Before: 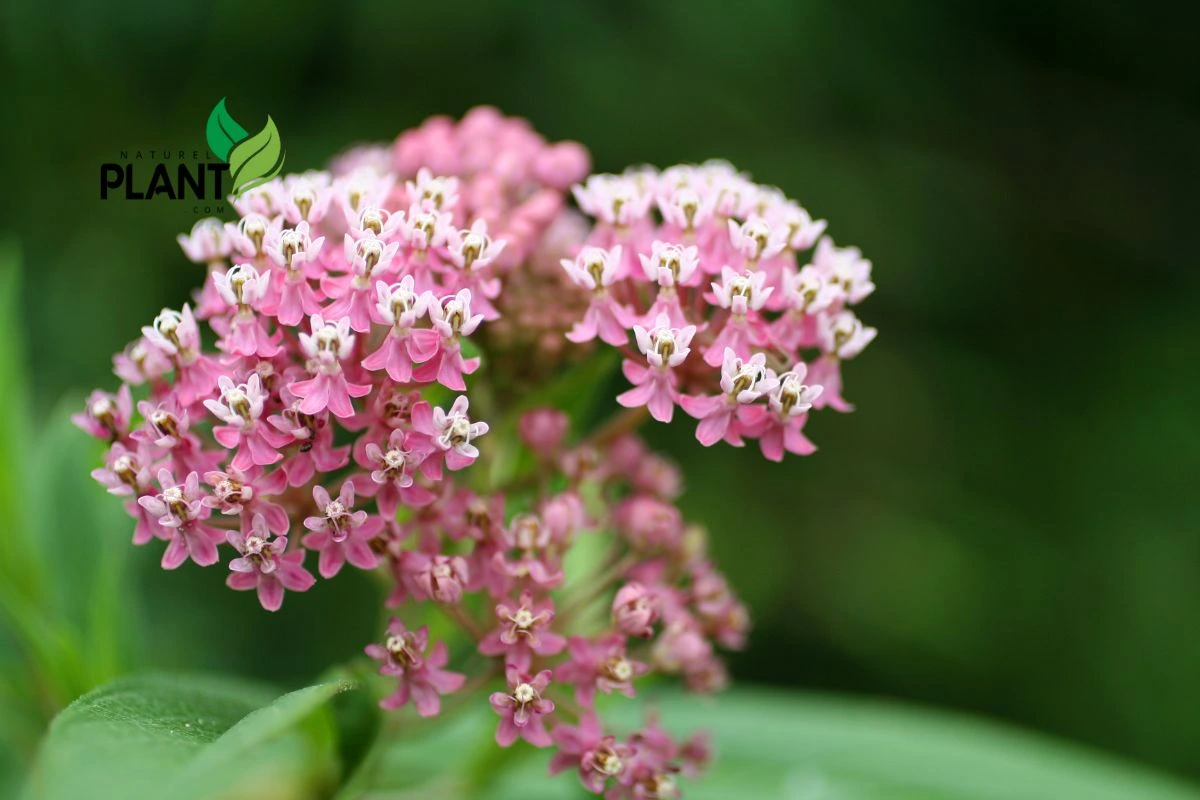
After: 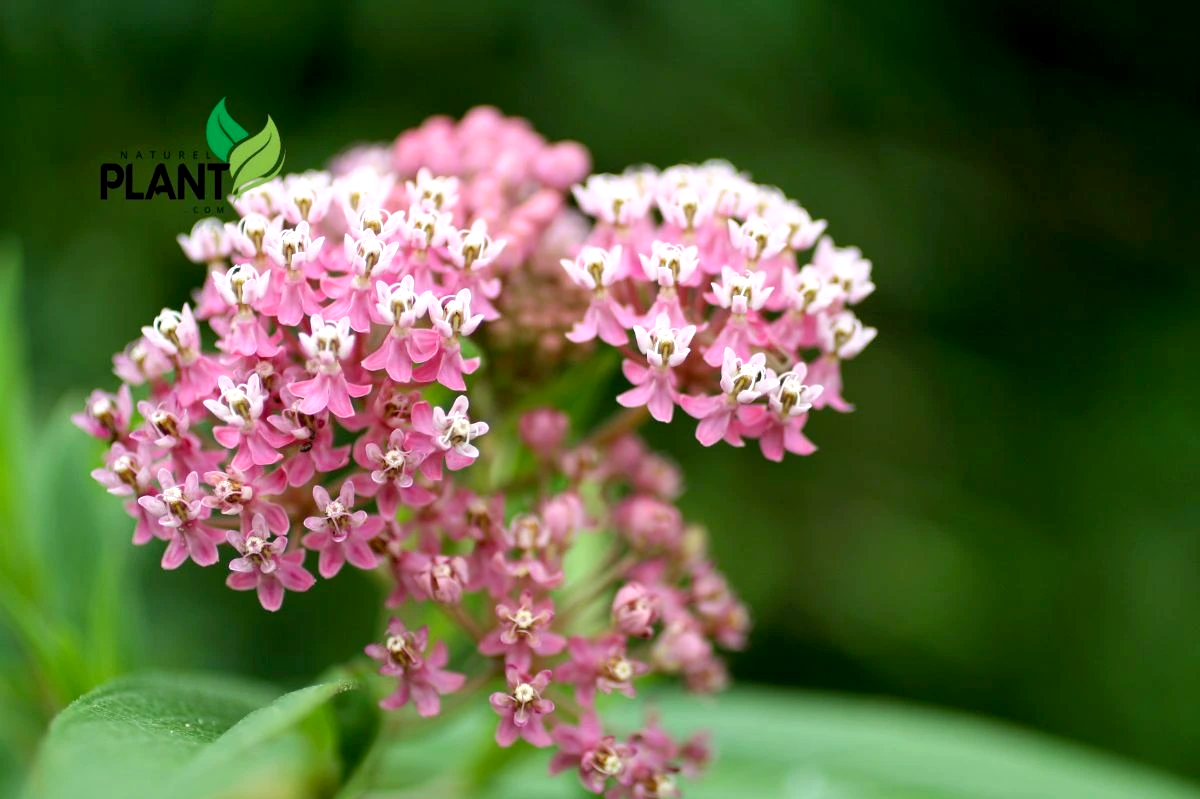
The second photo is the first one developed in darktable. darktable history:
exposure: black level correction 0.005, exposure 0.282 EV, compensate exposure bias true, compensate highlight preservation false
crop: bottom 0.065%
